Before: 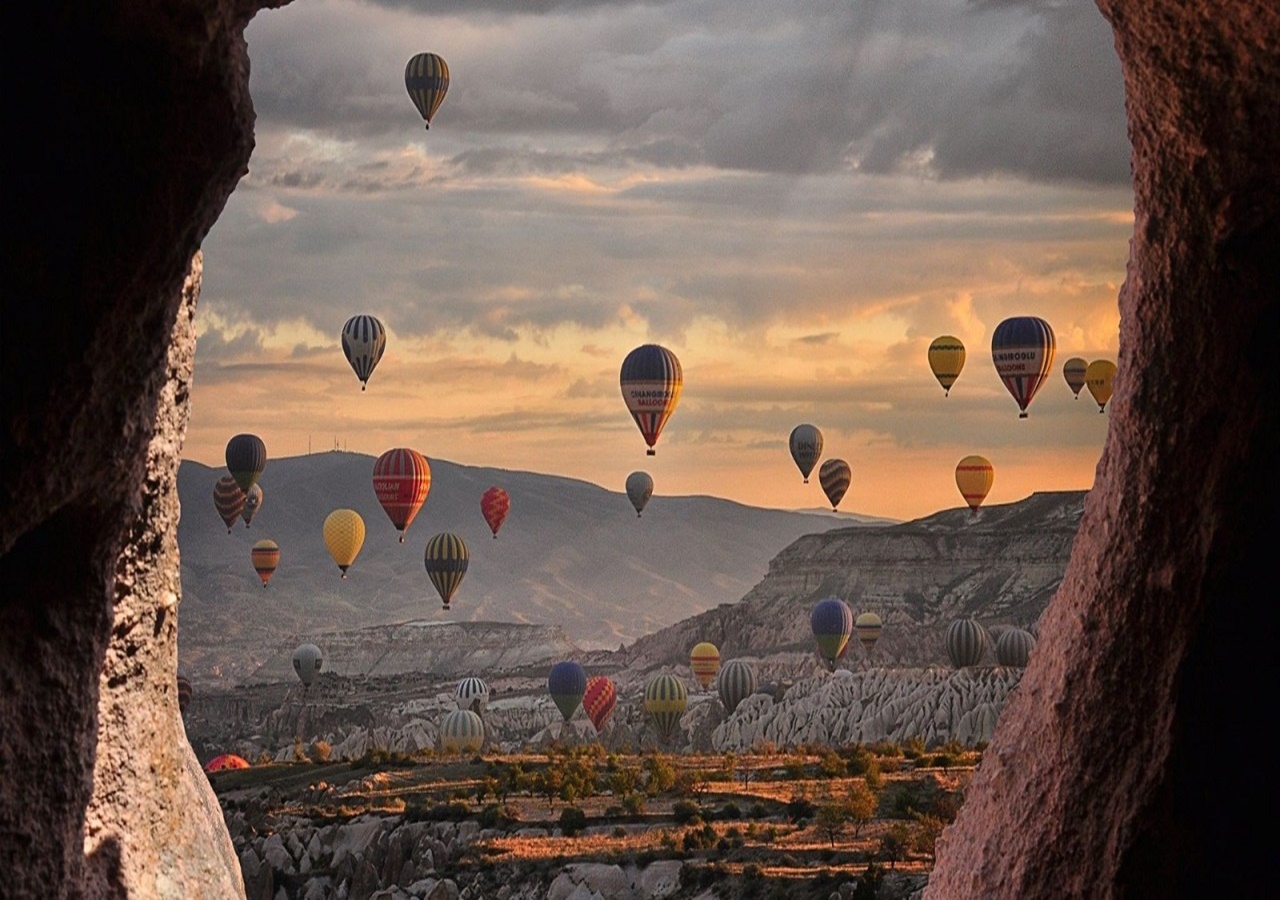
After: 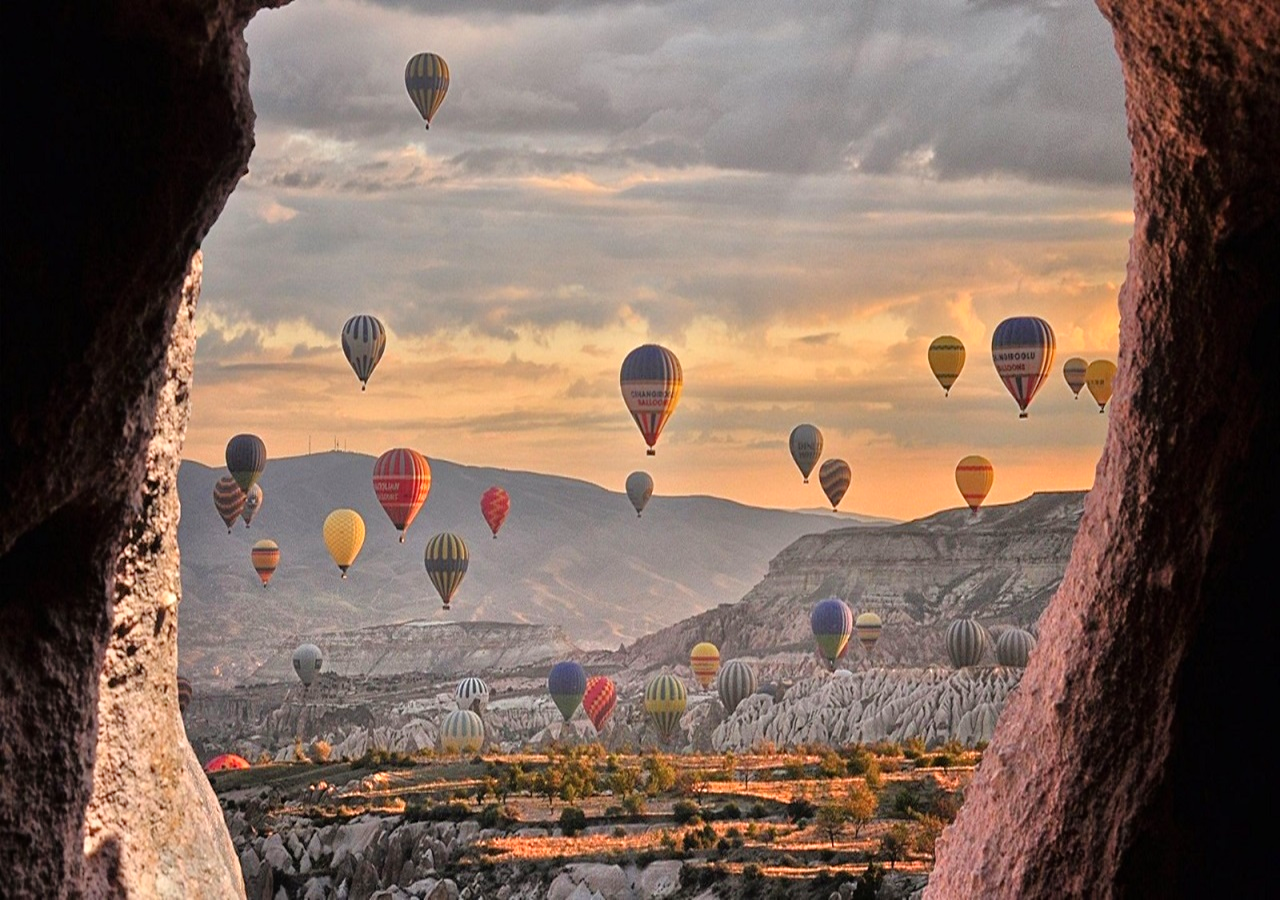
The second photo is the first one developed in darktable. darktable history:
tone equalizer: -7 EV 0.15 EV, -6 EV 0.639 EV, -5 EV 1.17 EV, -4 EV 1.32 EV, -3 EV 1.16 EV, -2 EV 0.6 EV, -1 EV 0.154 EV, mask exposure compensation -0.507 EV
